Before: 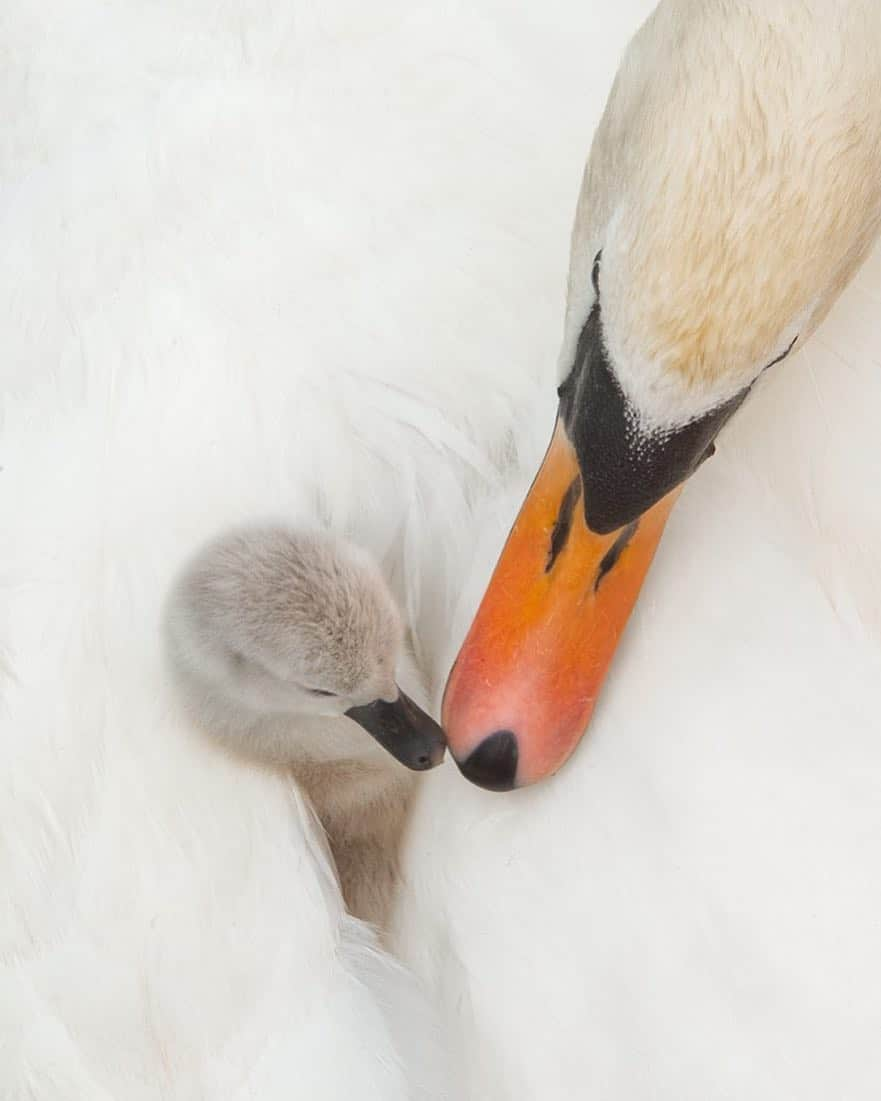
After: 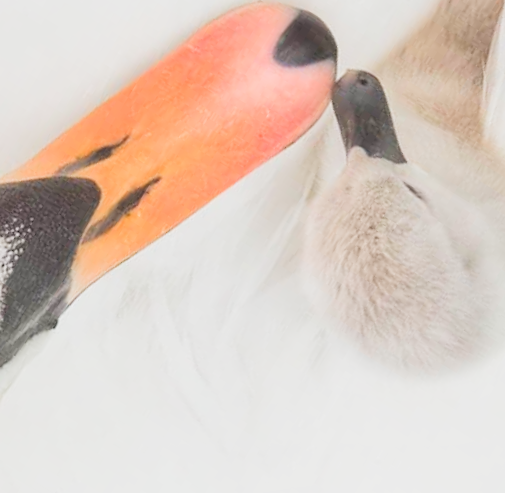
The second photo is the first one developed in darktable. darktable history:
filmic rgb: black relative exposure -7.65 EV, white relative exposure 4.56 EV, hardness 3.61, preserve chrominance RGB euclidean norm, color science v5 (2021), contrast in shadows safe, contrast in highlights safe
crop and rotate: angle 148.55°, left 9.132%, top 15.625%, right 4.425%, bottom 16.933%
local contrast: mode bilateral grid, contrast 20, coarseness 50, detail 119%, midtone range 0.2
exposure: black level correction 0, exposure 1.099 EV, compensate highlight preservation false
contrast brightness saturation: brightness 0.142
